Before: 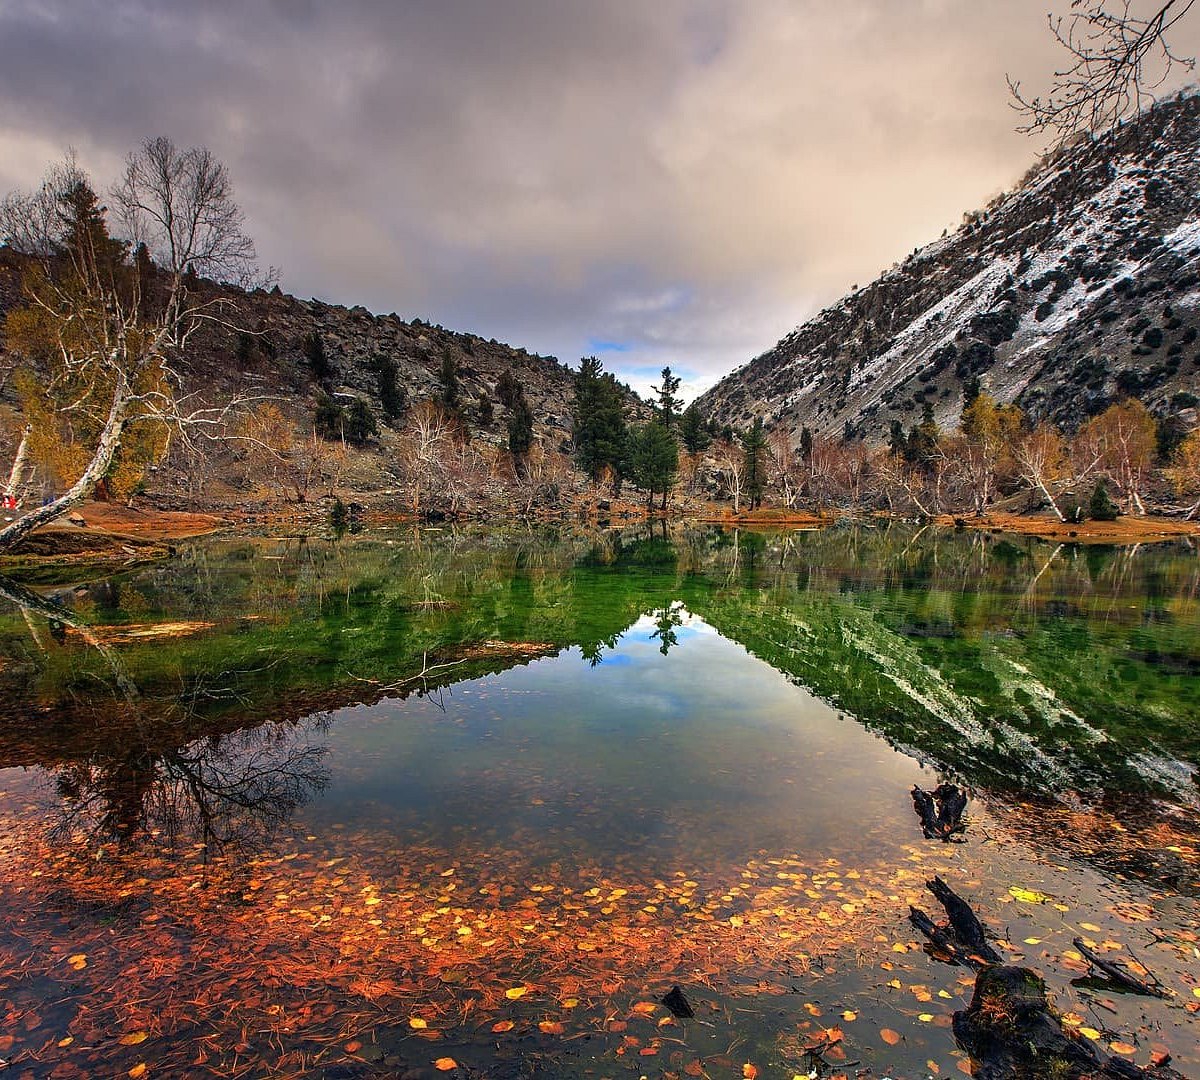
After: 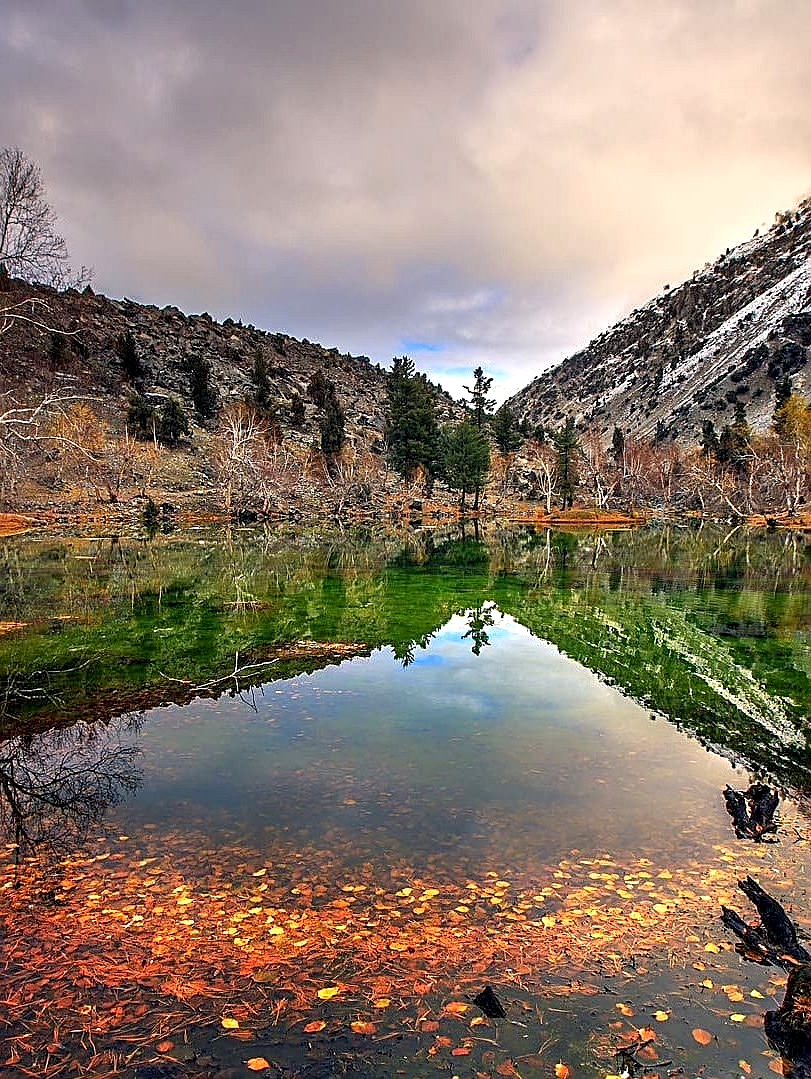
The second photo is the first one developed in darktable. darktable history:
sharpen: on, module defaults
exposure: black level correction 0.003, exposure 0.386 EV, compensate highlight preservation false
crop and rotate: left 15.692%, right 16.682%
